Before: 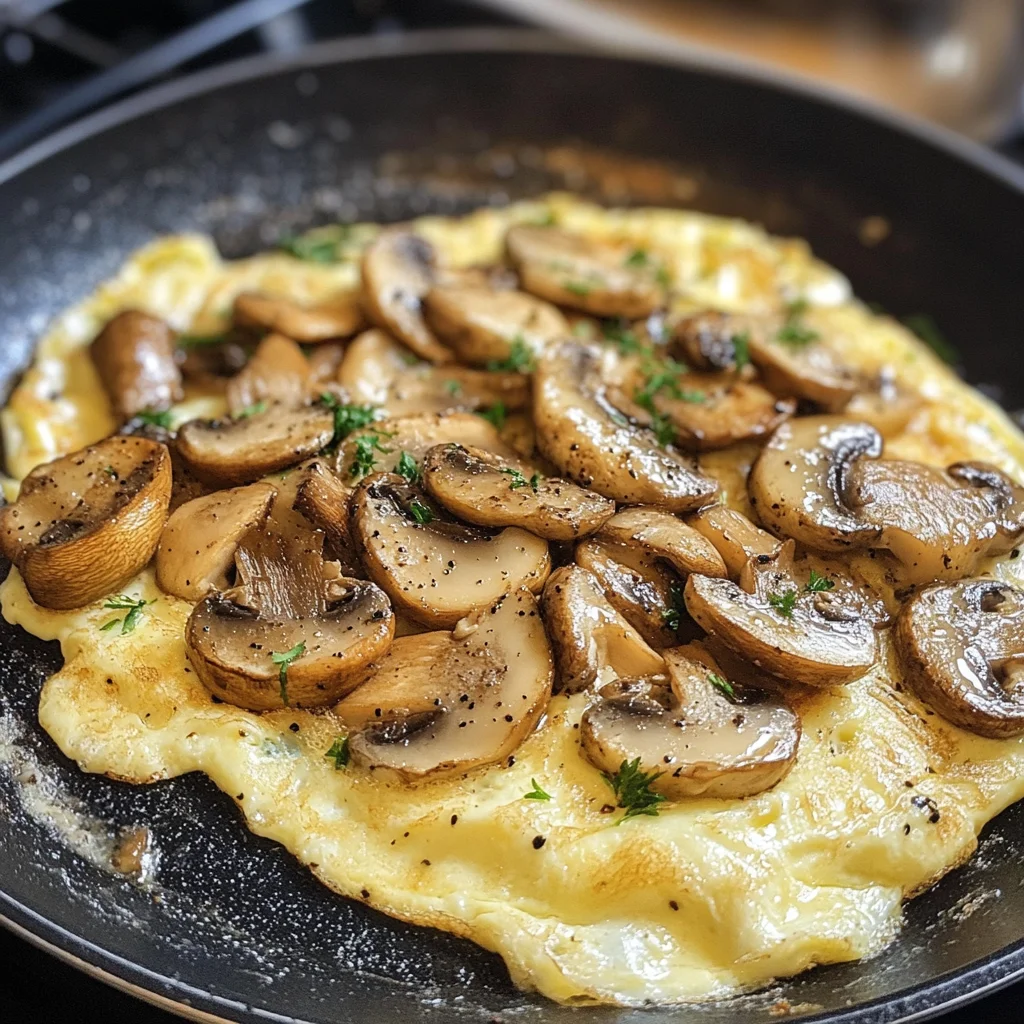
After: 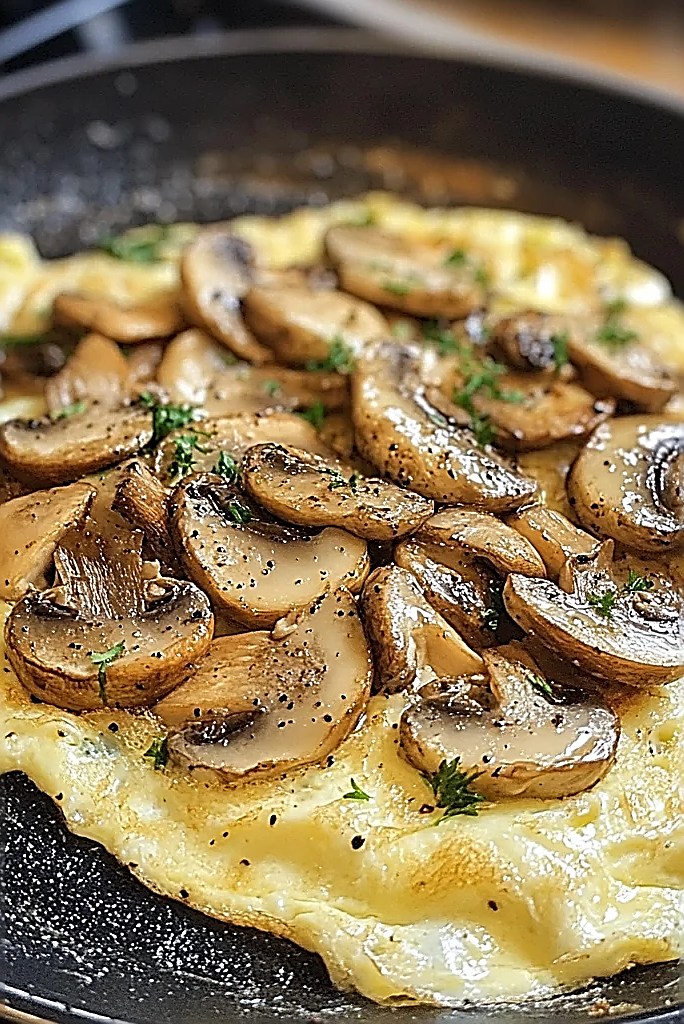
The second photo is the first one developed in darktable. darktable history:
crop and rotate: left 17.707%, right 15.42%
sharpen: amount 1.984
